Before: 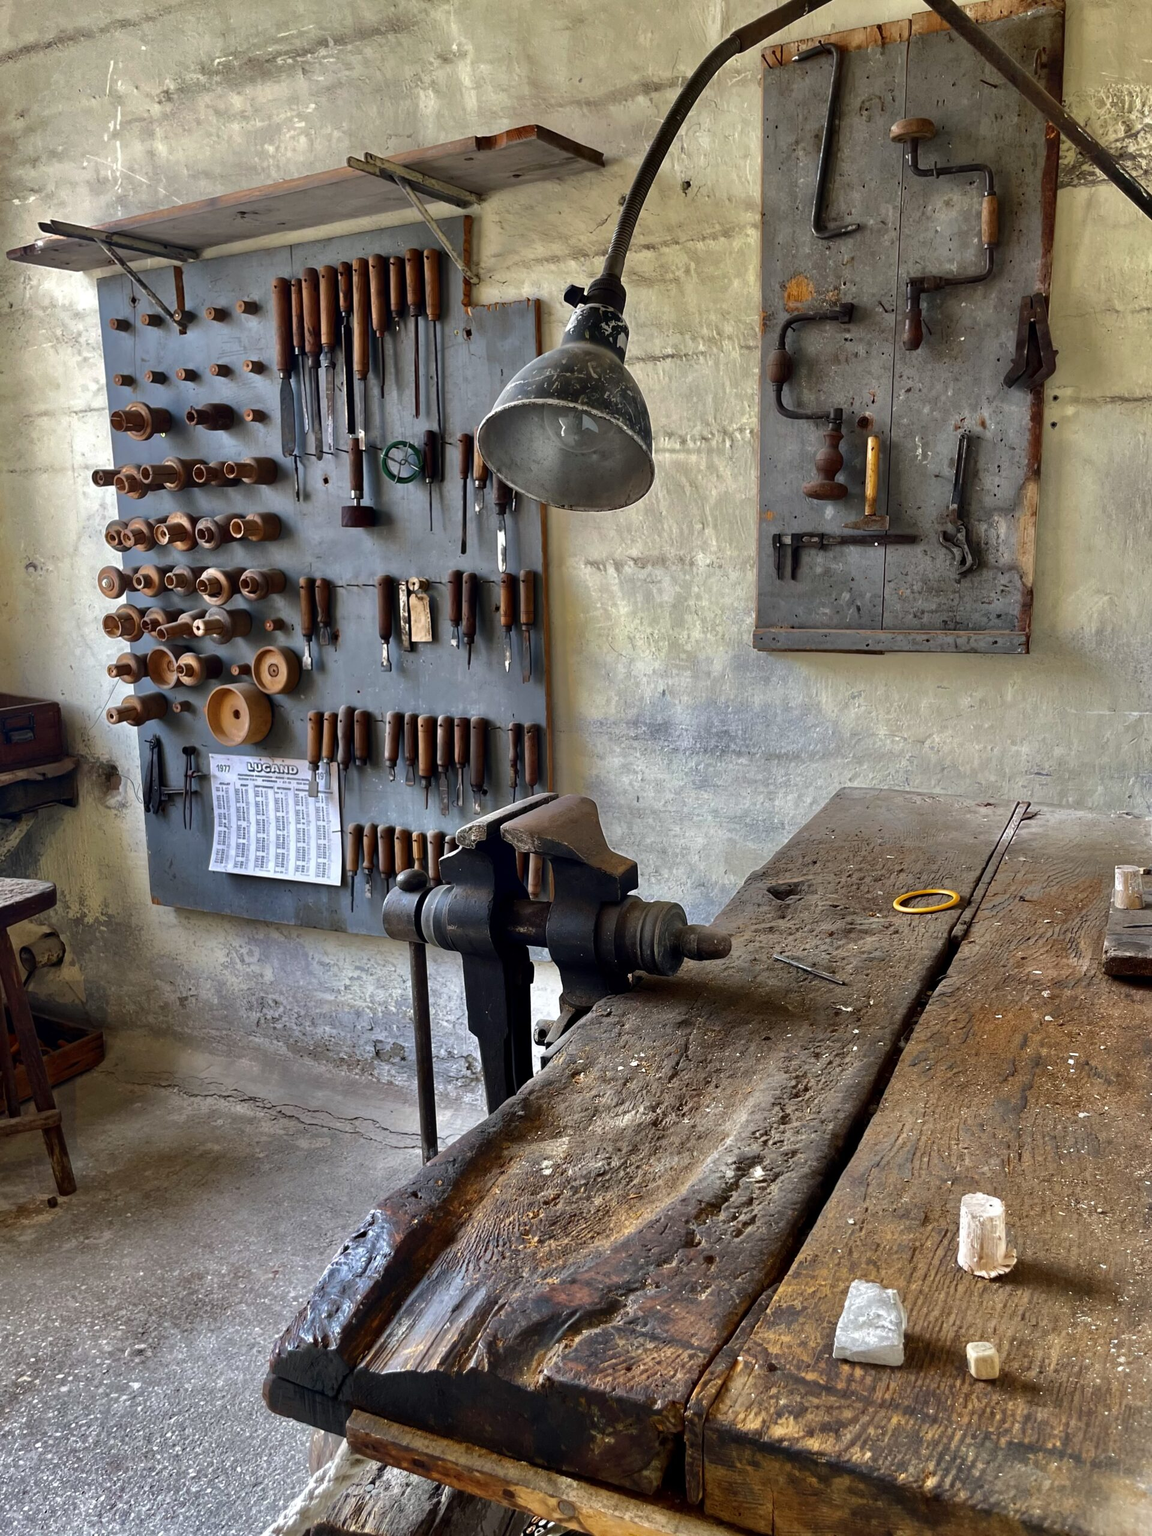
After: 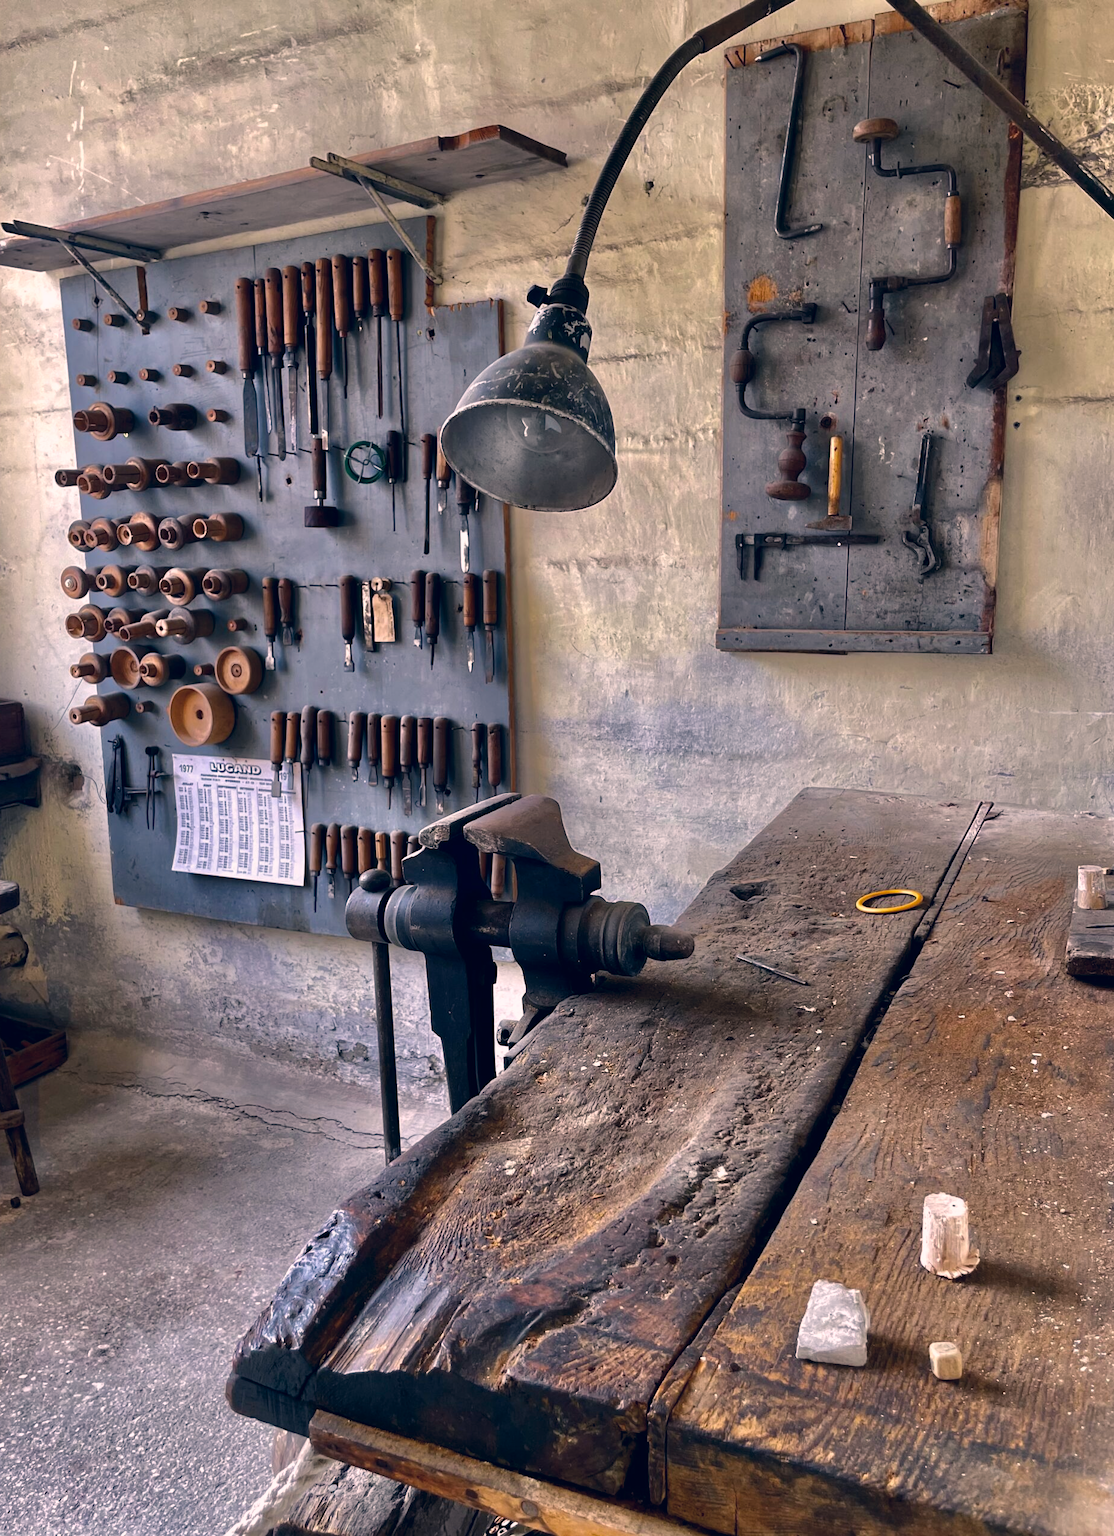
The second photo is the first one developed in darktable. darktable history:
crop and rotate: left 3.238%
color correction: highlights a* 14.46, highlights b* 5.85, shadows a* -5.53, shadows b* -15.24, saturation 0.85
